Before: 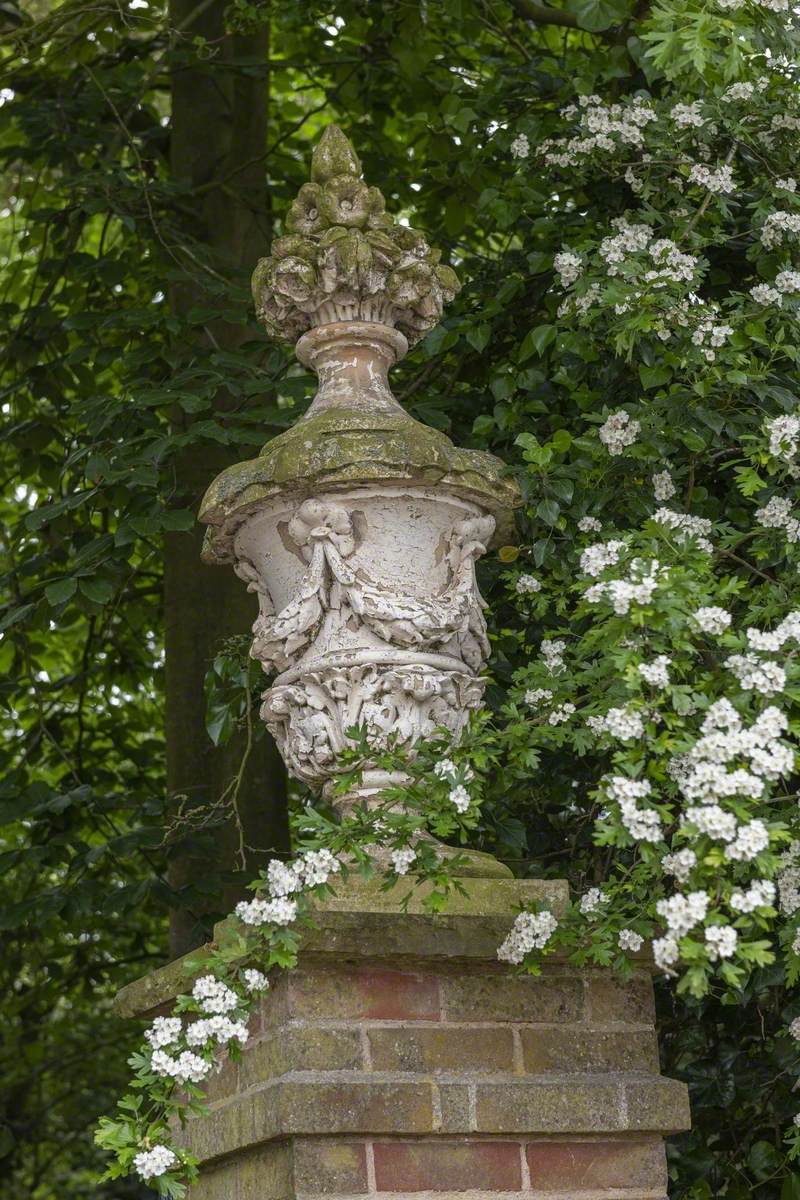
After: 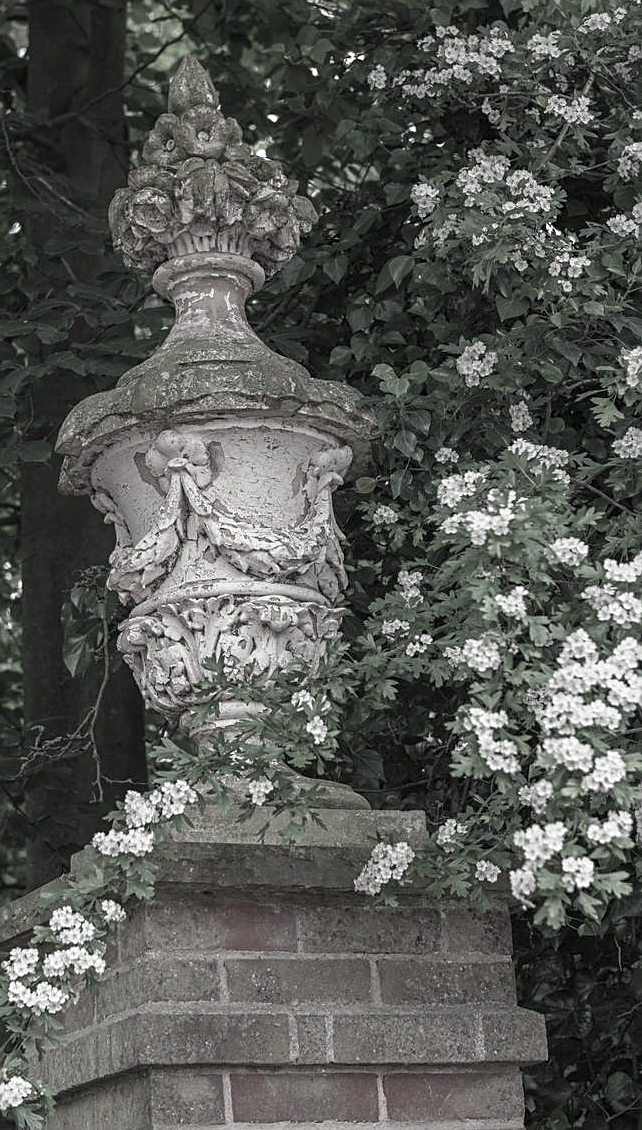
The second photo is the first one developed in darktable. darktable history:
crop and rotate: left 17.959%, top 5.771%, right 1.742%
color contrast: green-magenta contrast 0.3, blue-yellow contrast 0.15
sharpen: on, module defaults
